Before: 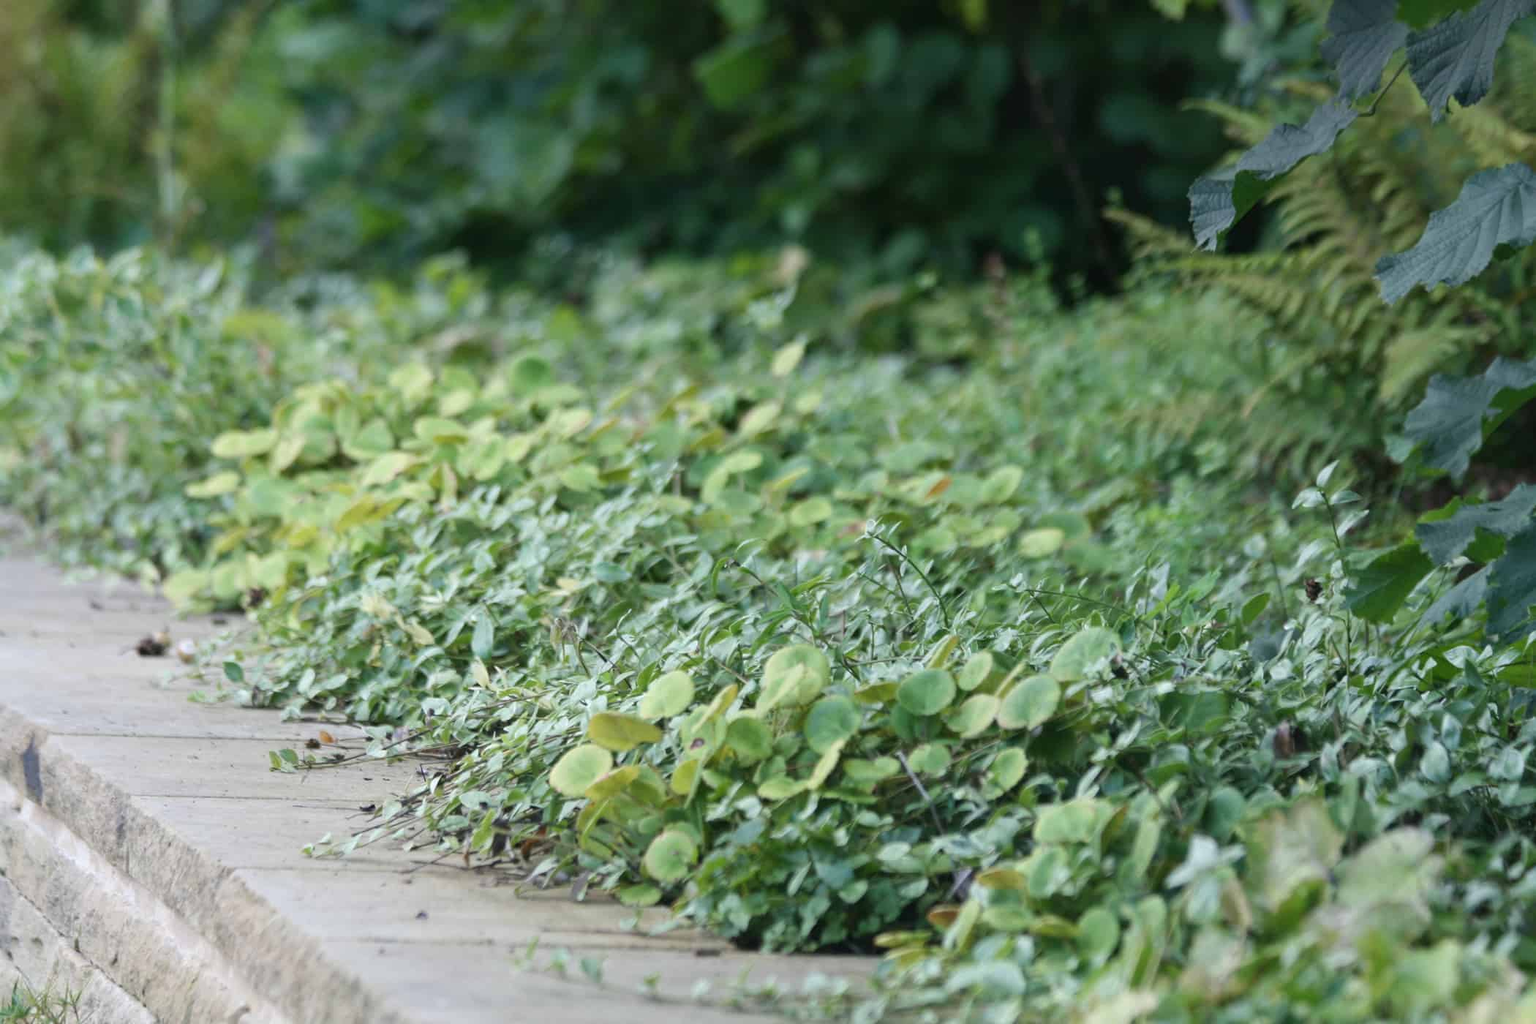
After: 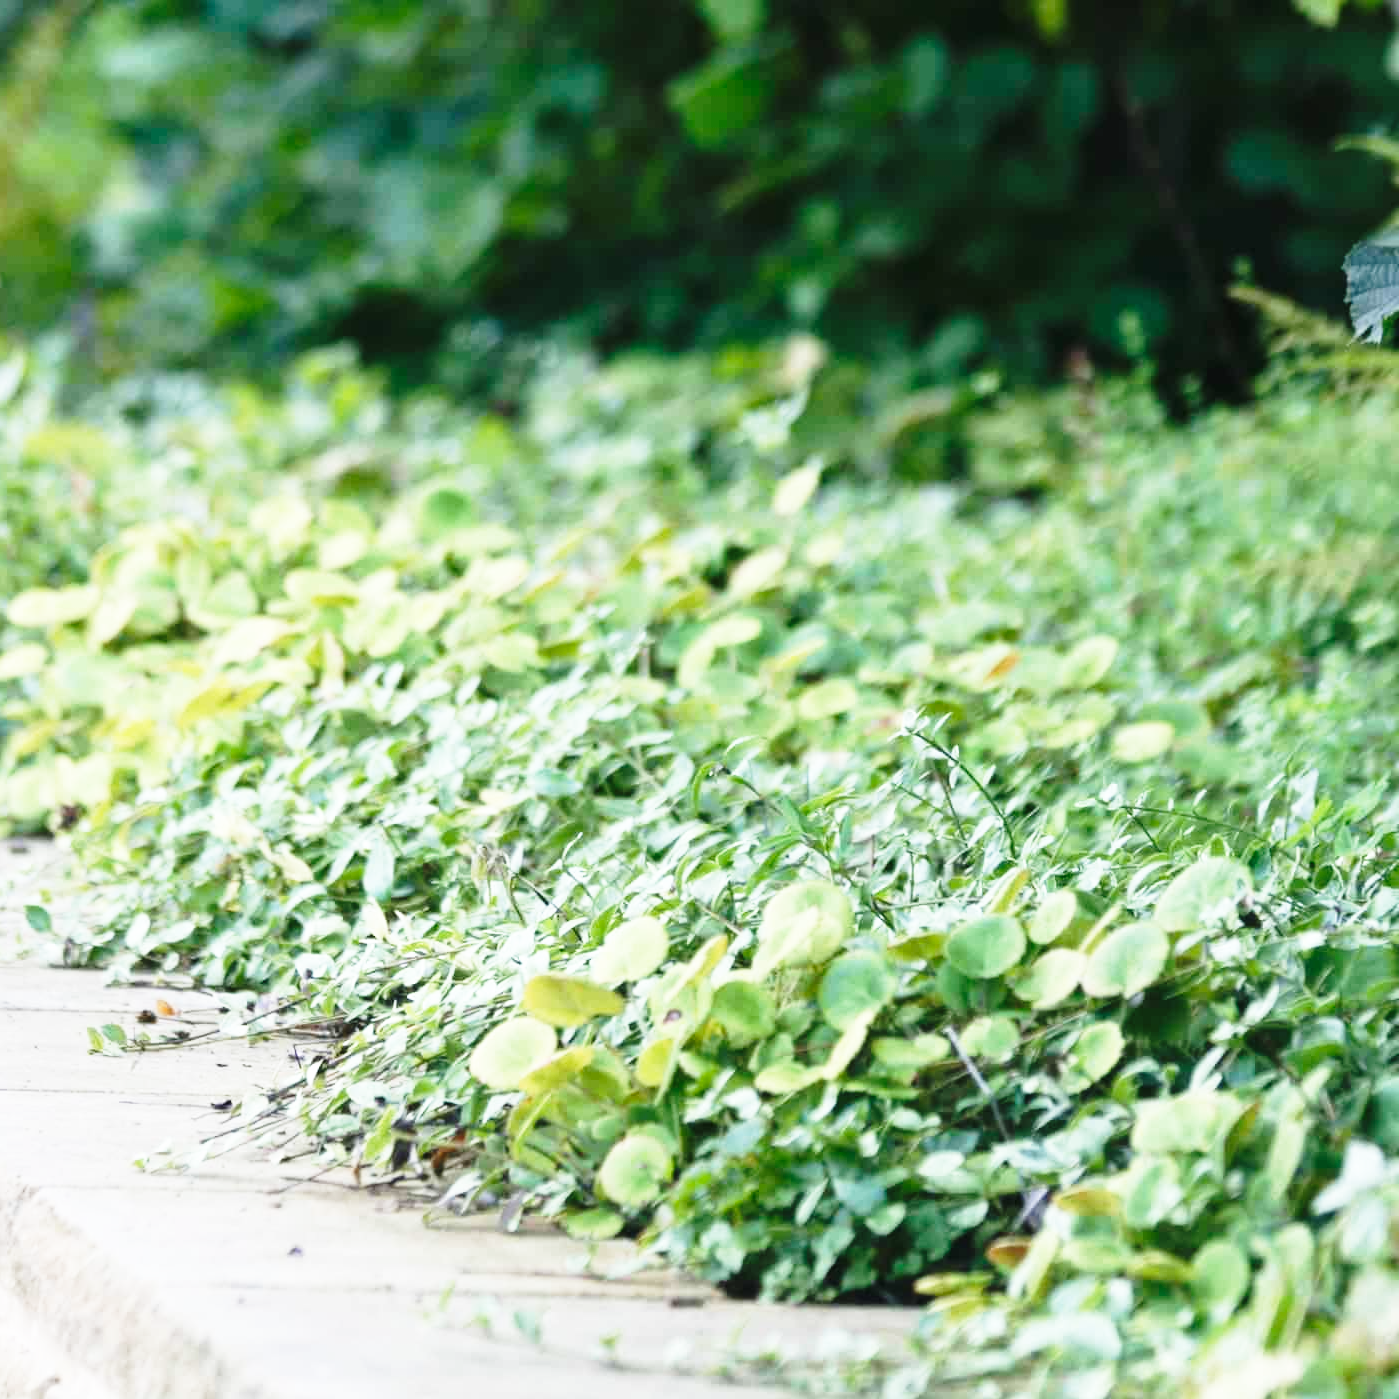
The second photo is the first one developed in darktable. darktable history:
crop and rotate: left 13.409%, right 19.924%
base curve: curves: ch0 [(0, 0) (0.026, 0.03) (0.109, 0.232) (0.351, 0.748) (0.669, 0.968) (1, 1)], preserve colors none
